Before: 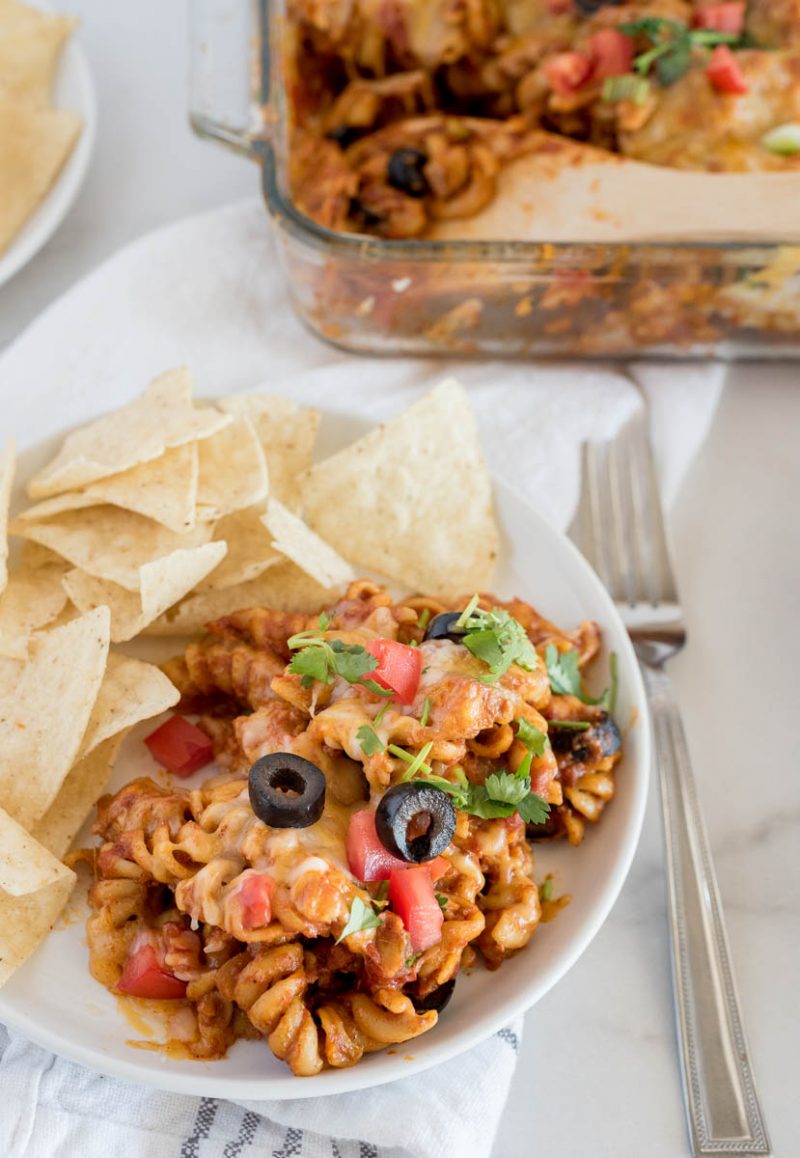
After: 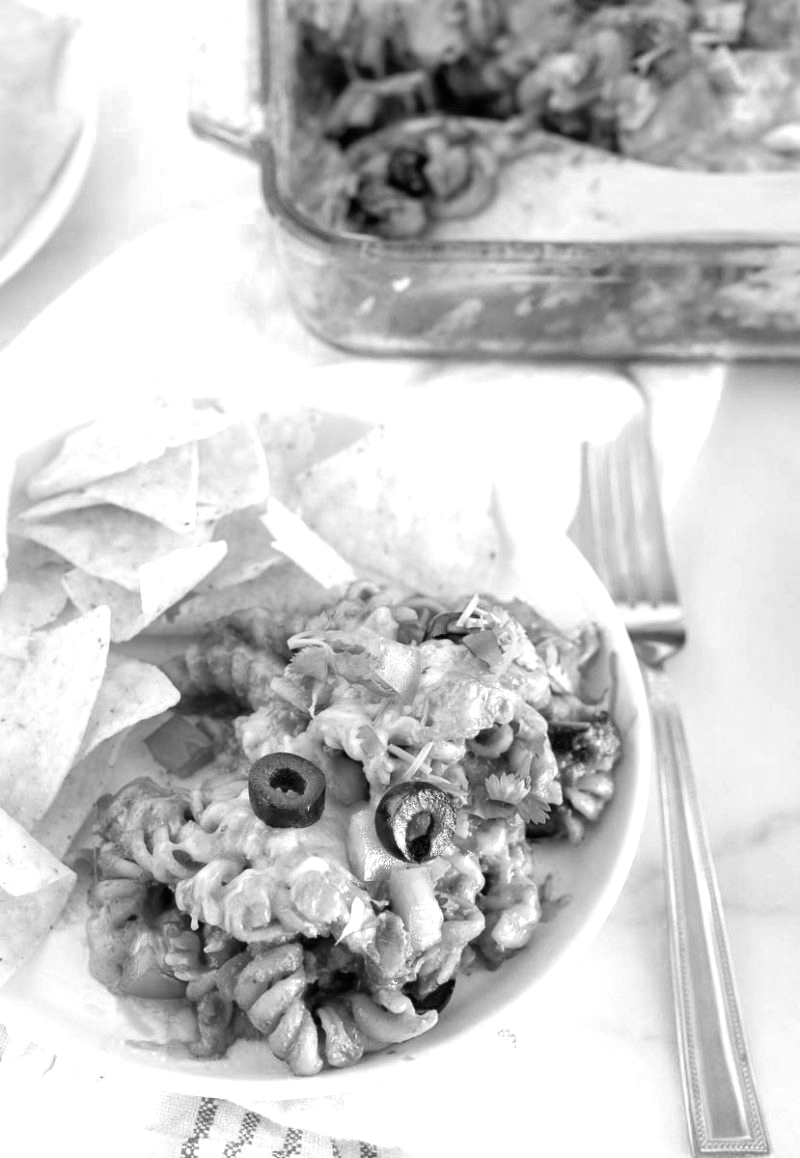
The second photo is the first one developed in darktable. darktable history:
color zones: curves: ch0 [(0, 0.613) (0.01, 0.613) (0.245, 0.448) (0.498, 0.529) (0.642, 0.665) (0.879, 0.777) (0.99, 0.613)]; ch1 [(0, 0) (0.143, 0) (0.286, 0) (0.429, 0) (0.571, 0) (0.714, 0) (0.857, 0)]
exposure: black level correction 0, exposure 0.701 EV, compensate highlight preservation false
